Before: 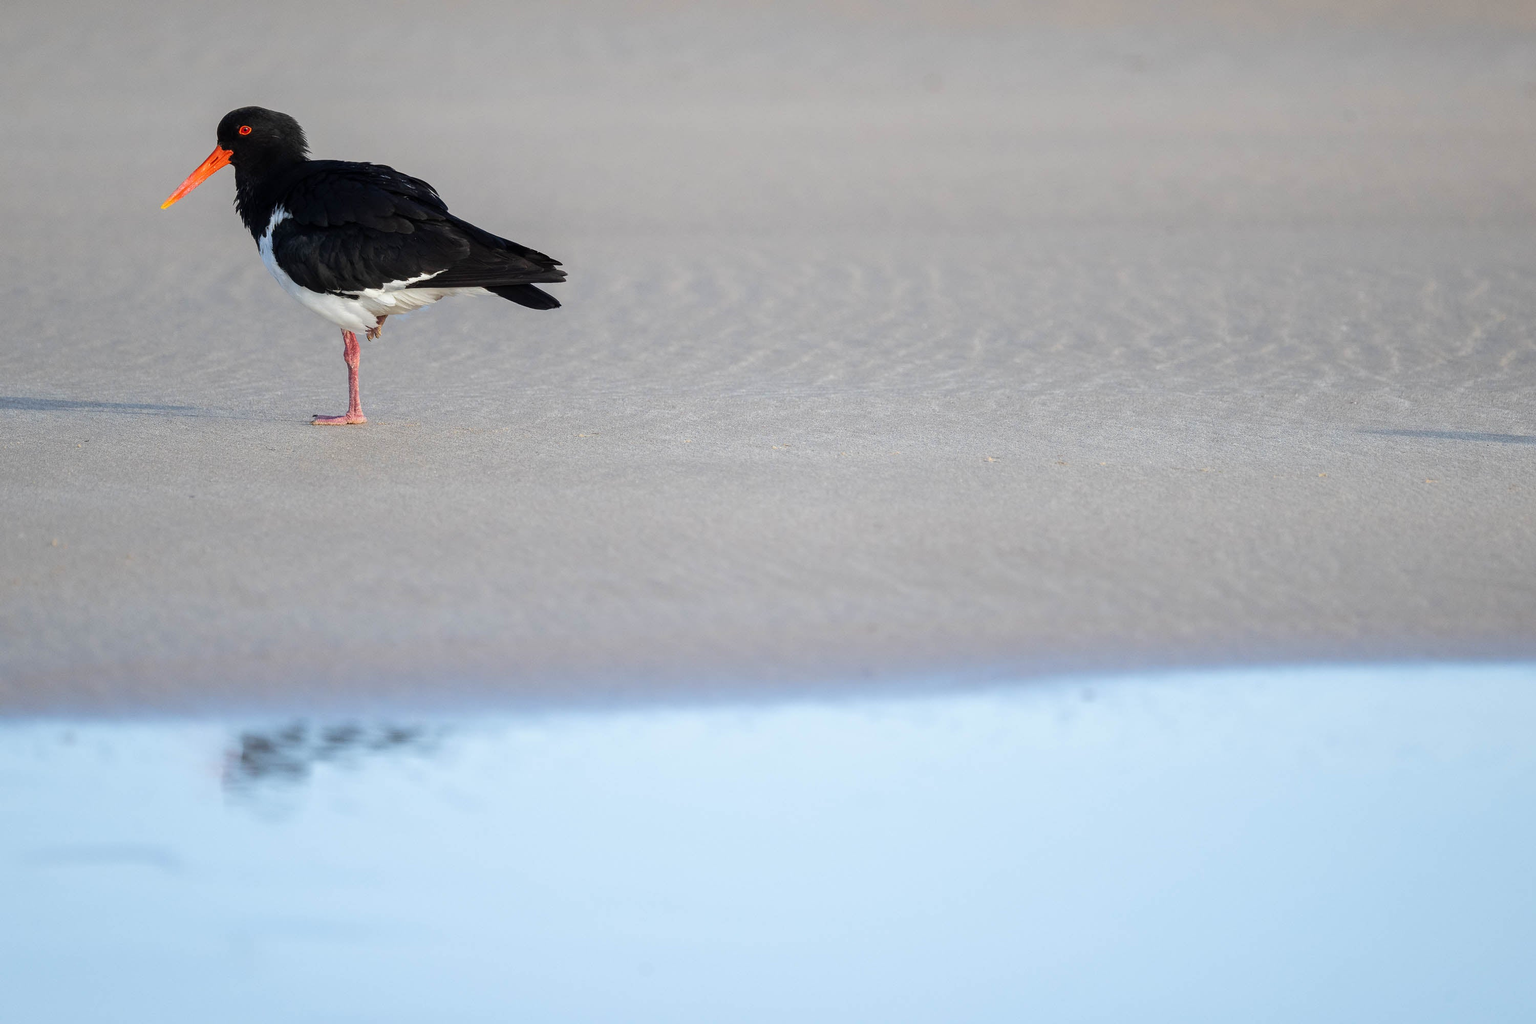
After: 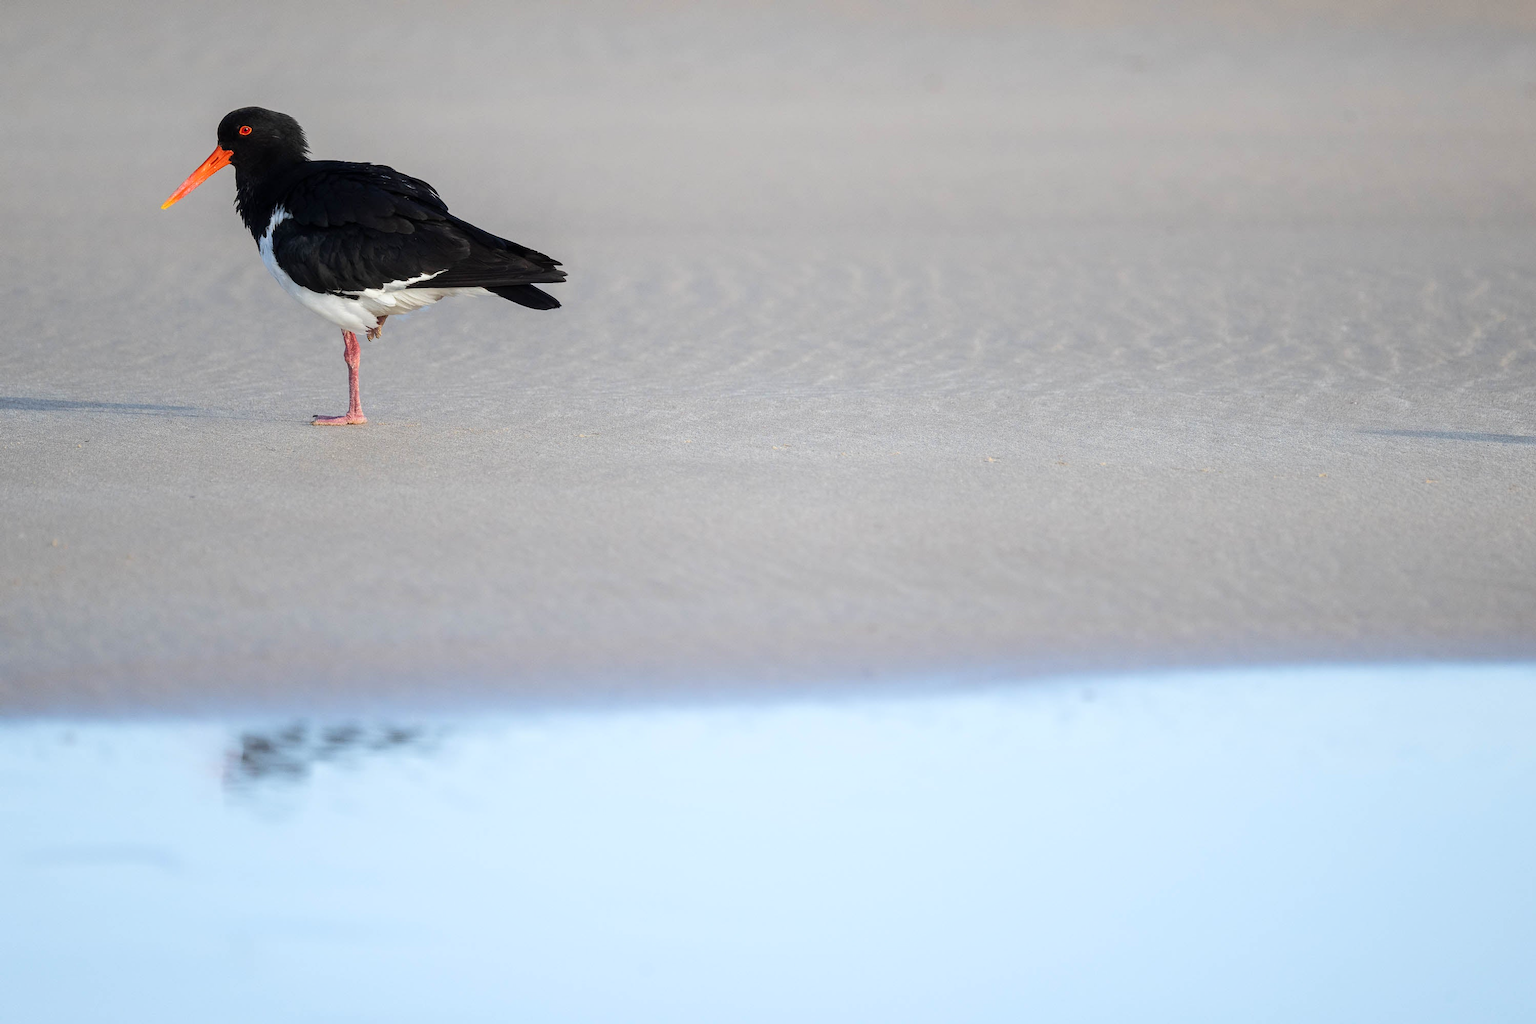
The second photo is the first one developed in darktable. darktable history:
shadows and highlights: shadows 1.1, highlights 38.75
